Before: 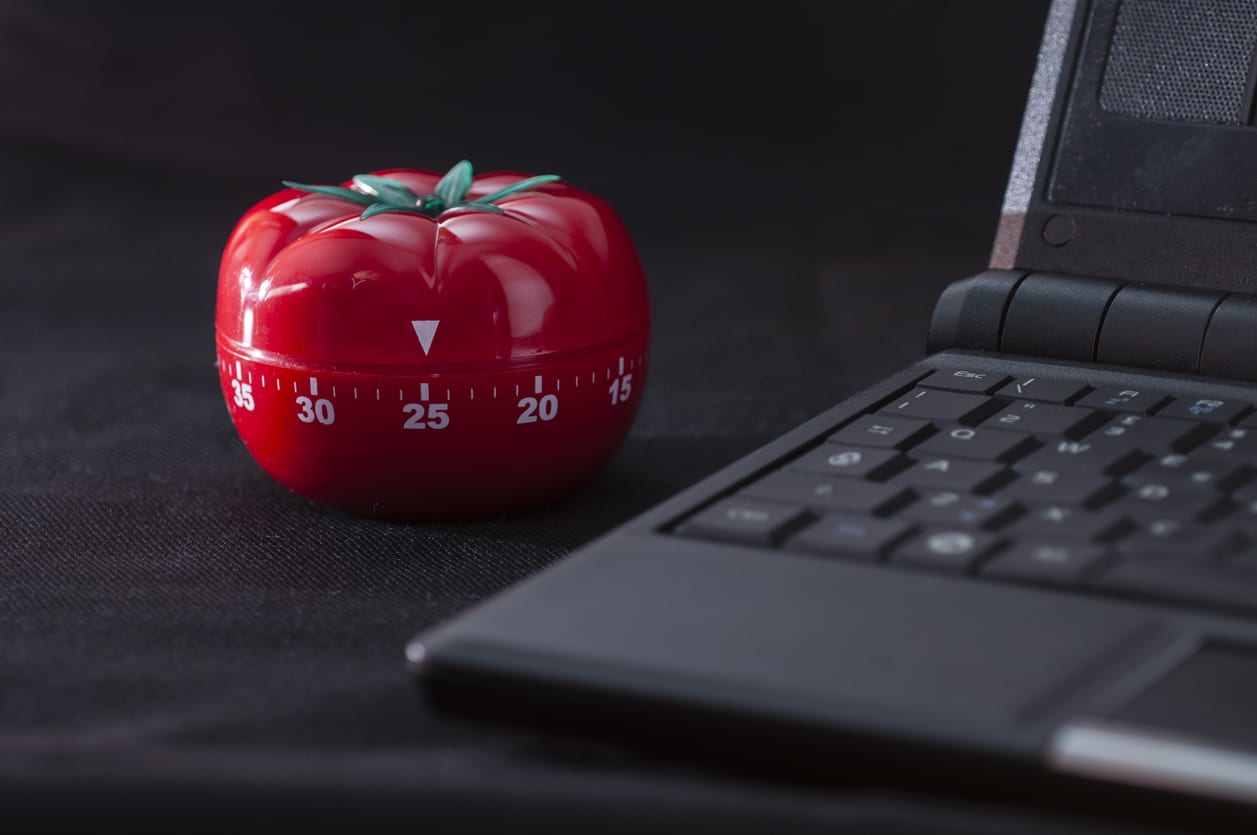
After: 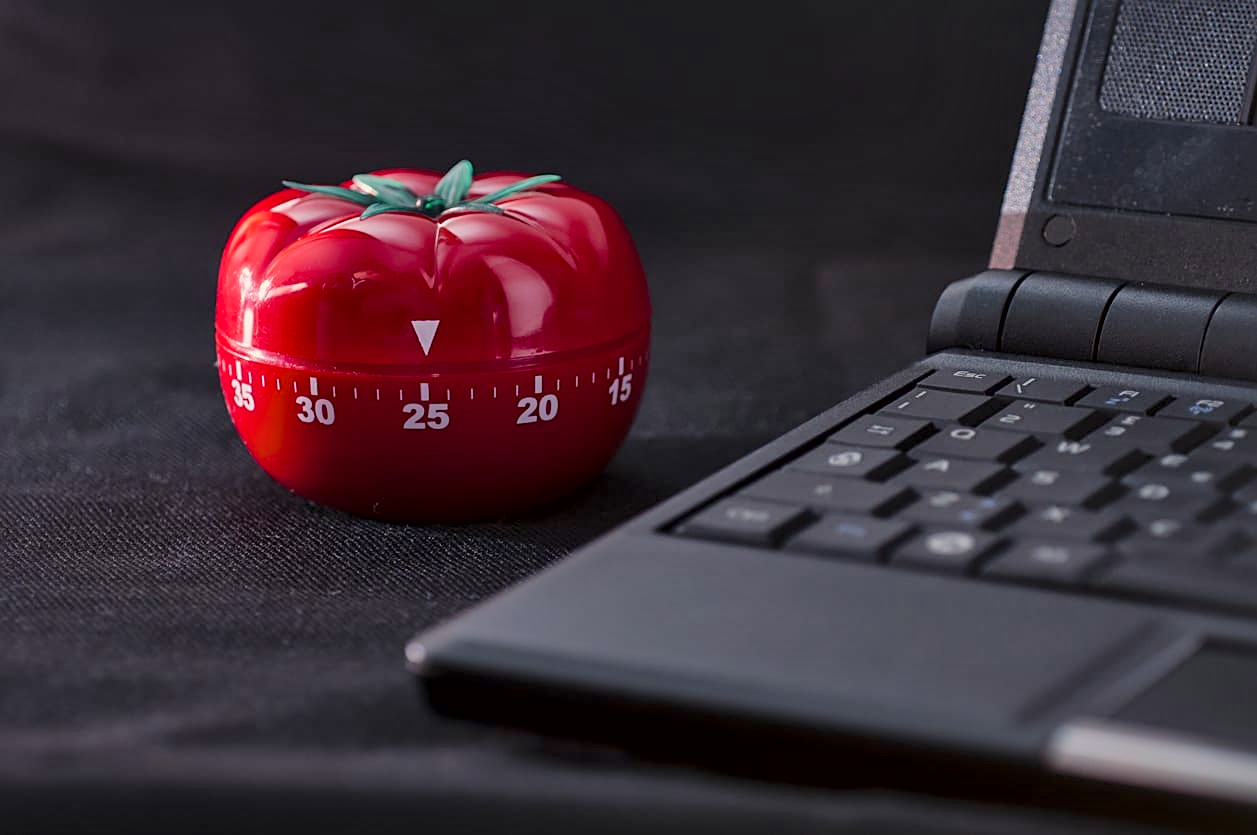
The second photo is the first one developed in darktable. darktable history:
local contrast: mode bilateral grid, contrast 19, coarseness 50, detail 173%, midtone range 0.2
color balance rgb: highlights gain › chroma 3.005%, highlights gain › hue 60.28°, perceptual saturation grading › global saturation 25.451%, perceptual brilliance grading › global brilliance 2.82%, perceptual brilliance grading › highlights -3.373%, perceptual brilliance grading › shadows 3.706%, contrast -10.54%
sharpen: on, module defaults
